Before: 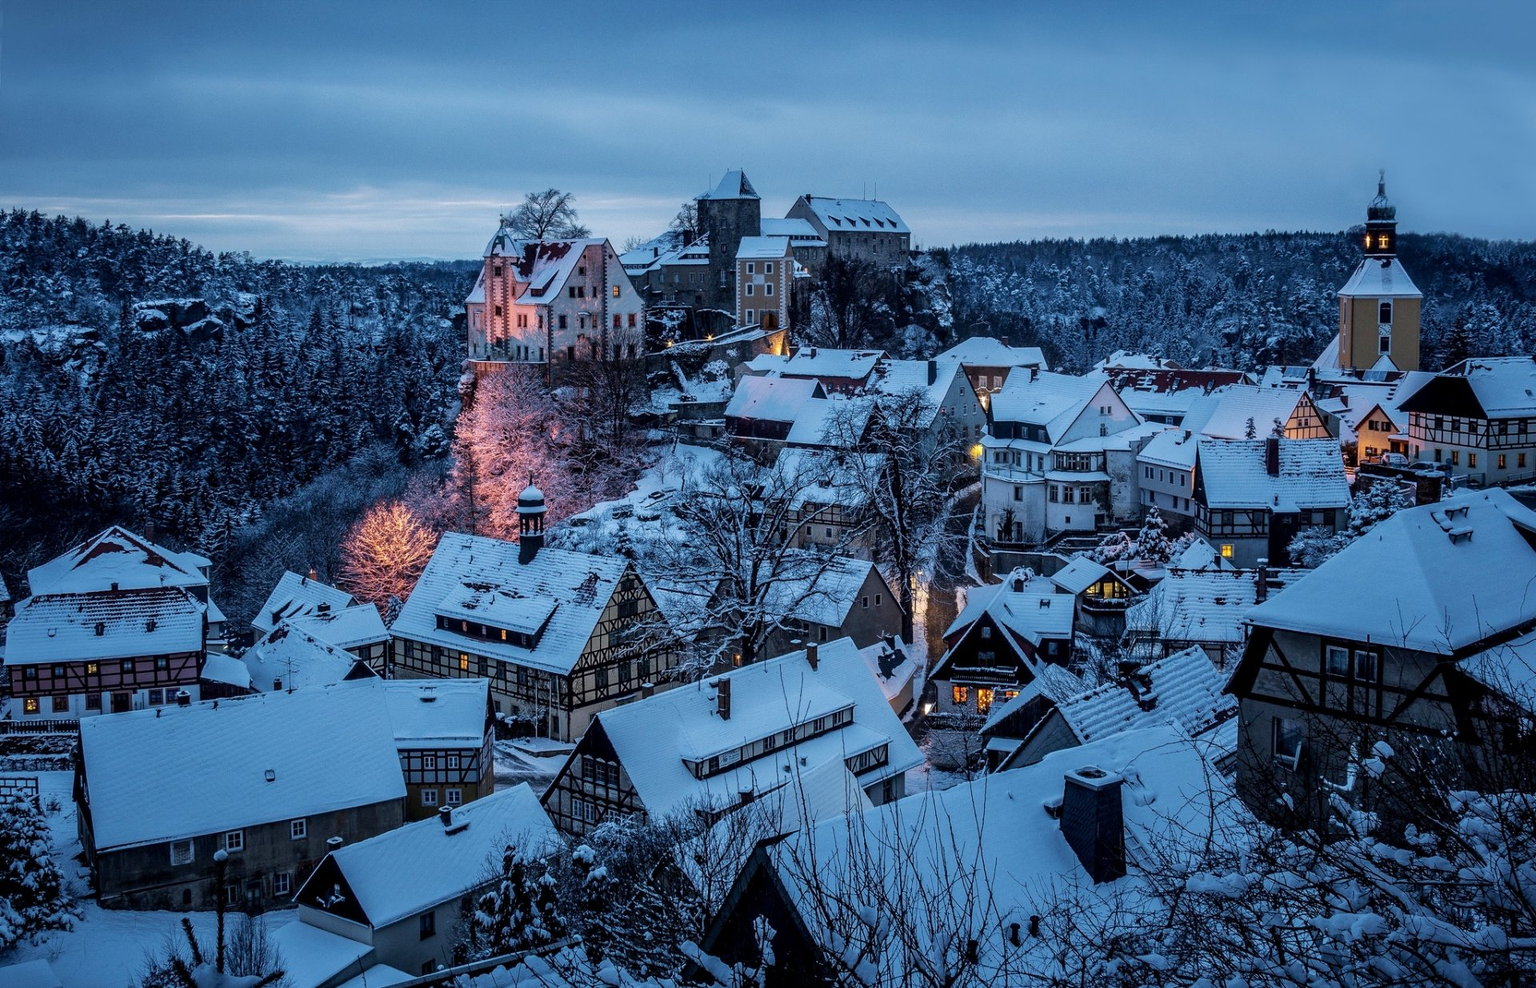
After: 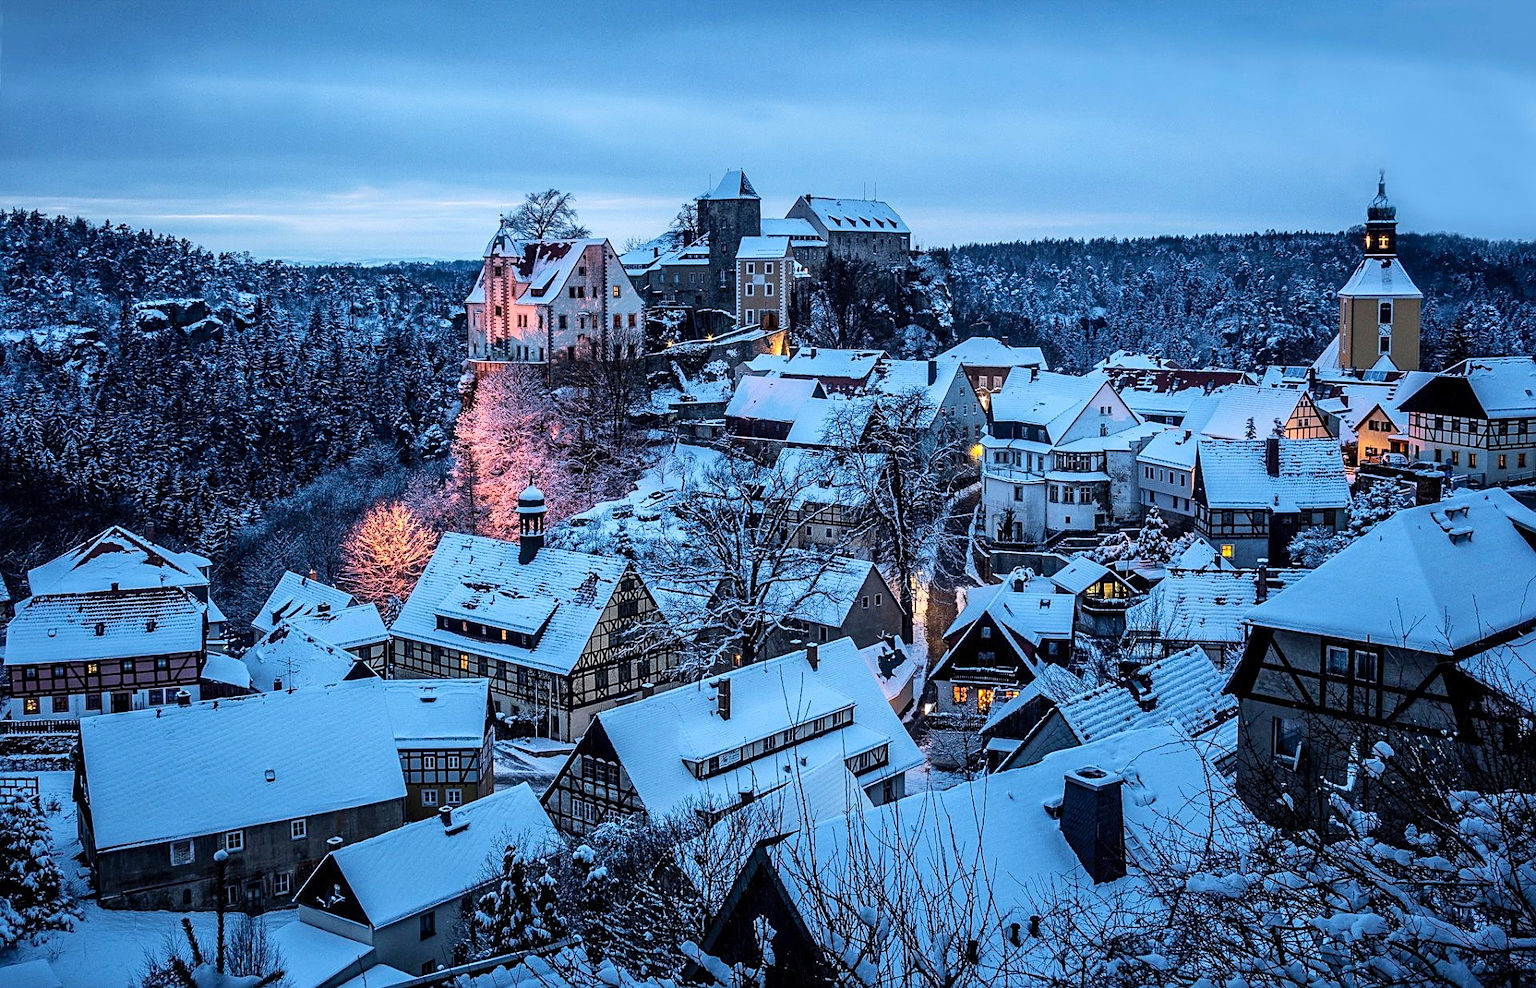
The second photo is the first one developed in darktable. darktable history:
sharpen: on, module defaults
contrast brightness saturation: contrast 0.2, brightness 0.163, saturation 0.218
